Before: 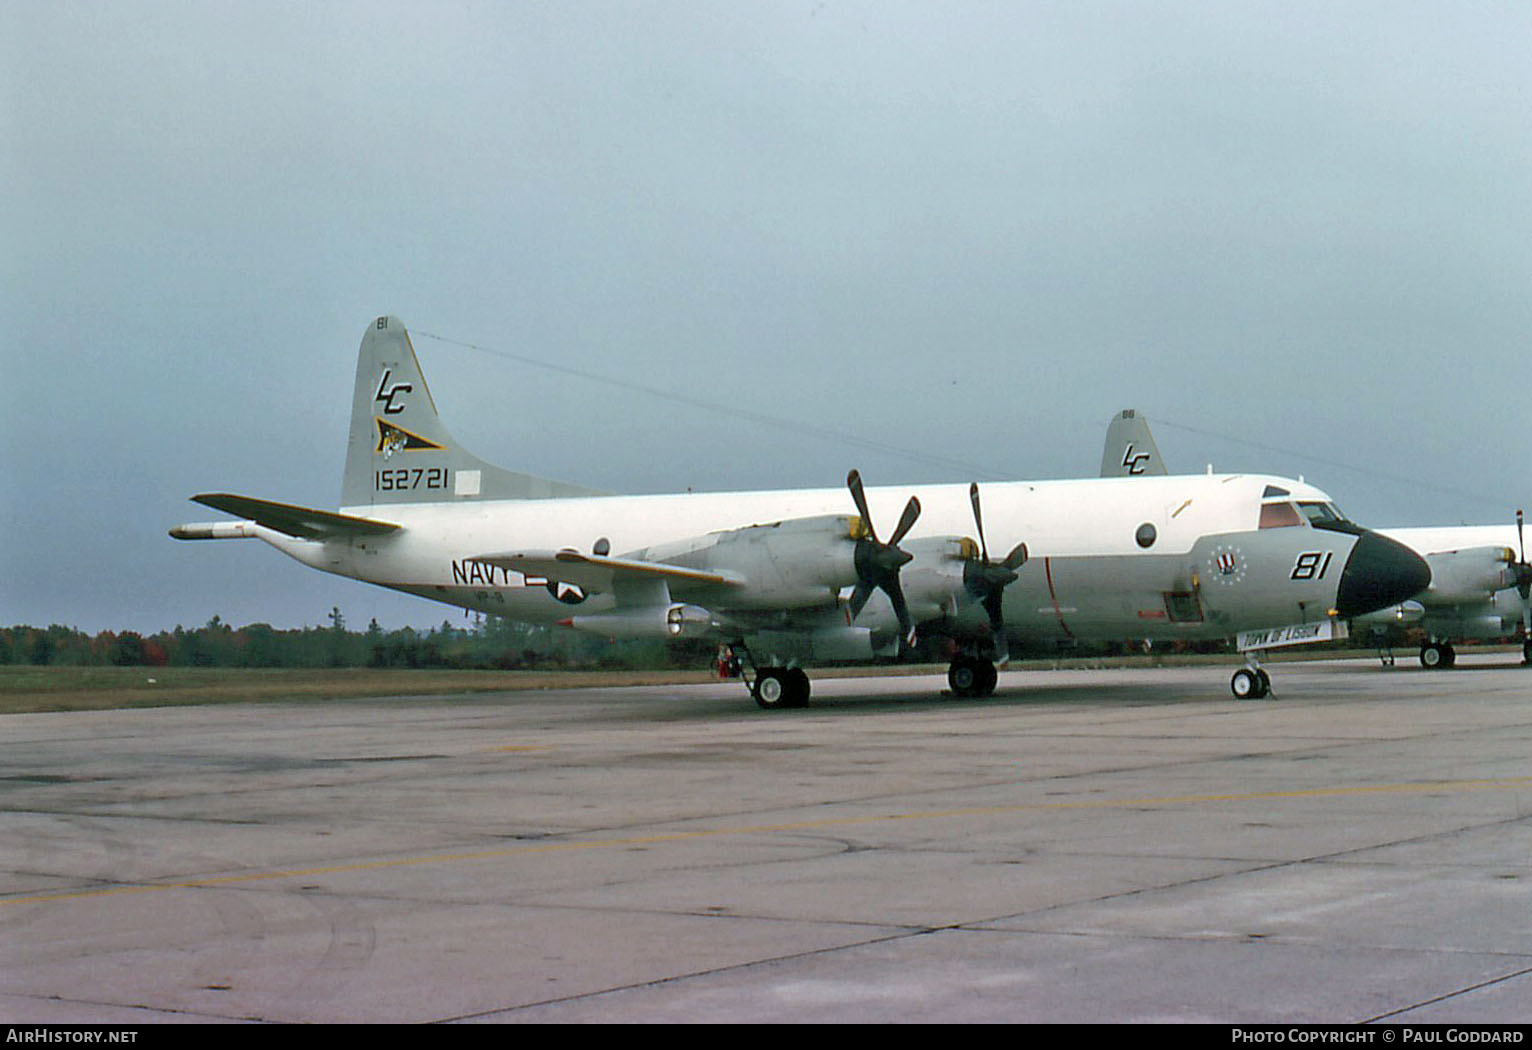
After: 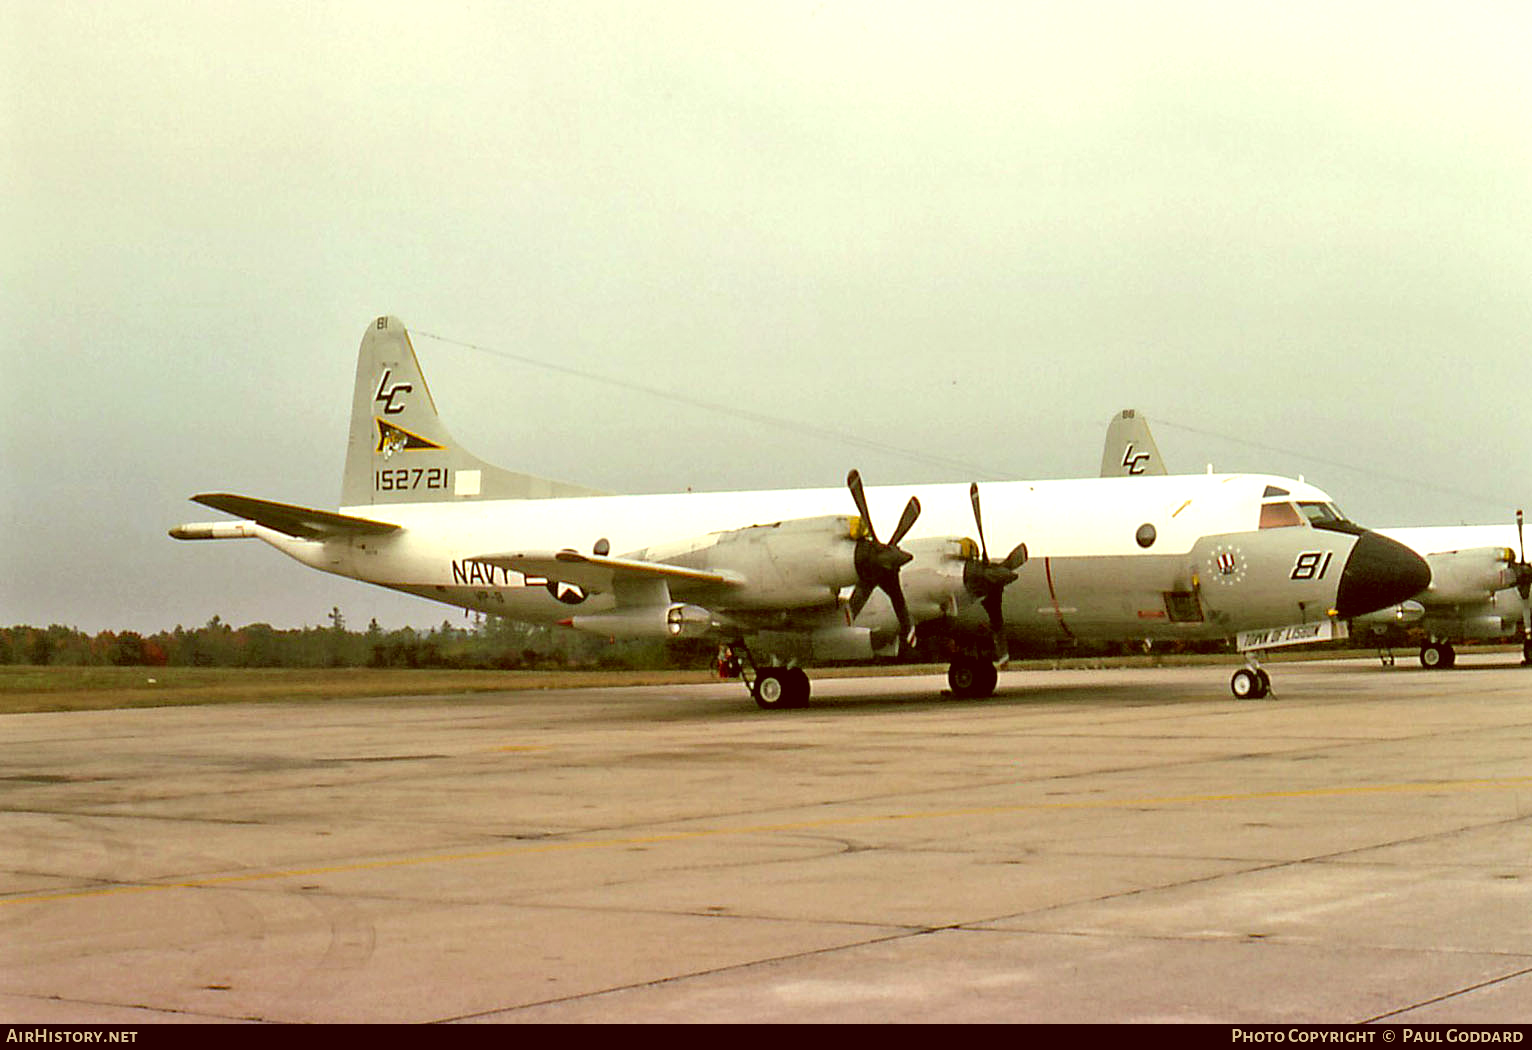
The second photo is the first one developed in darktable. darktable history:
color correction: highlights a* 1.13, highlights b* 24.01, shadows a* 15.44, shadows b* 24.42
tone equalizer: -8 EV -0.781 EV, -7 EV -0.728 EV, -6 EV -0.6 EV, -5 EV -0.408 EV, -3 EV 0.387 EV, -2 EV 0.6 EV, -1 EV 0.678 EV, +0 EV 0.766 EV, smoothing 1
contrast equalizer: y [[0.5, 0.5, 0.472, 0.5, 0.5, 0.5], [0.5 ×6], [0.5 ×6], [0 ×6], [0 ×6]]
